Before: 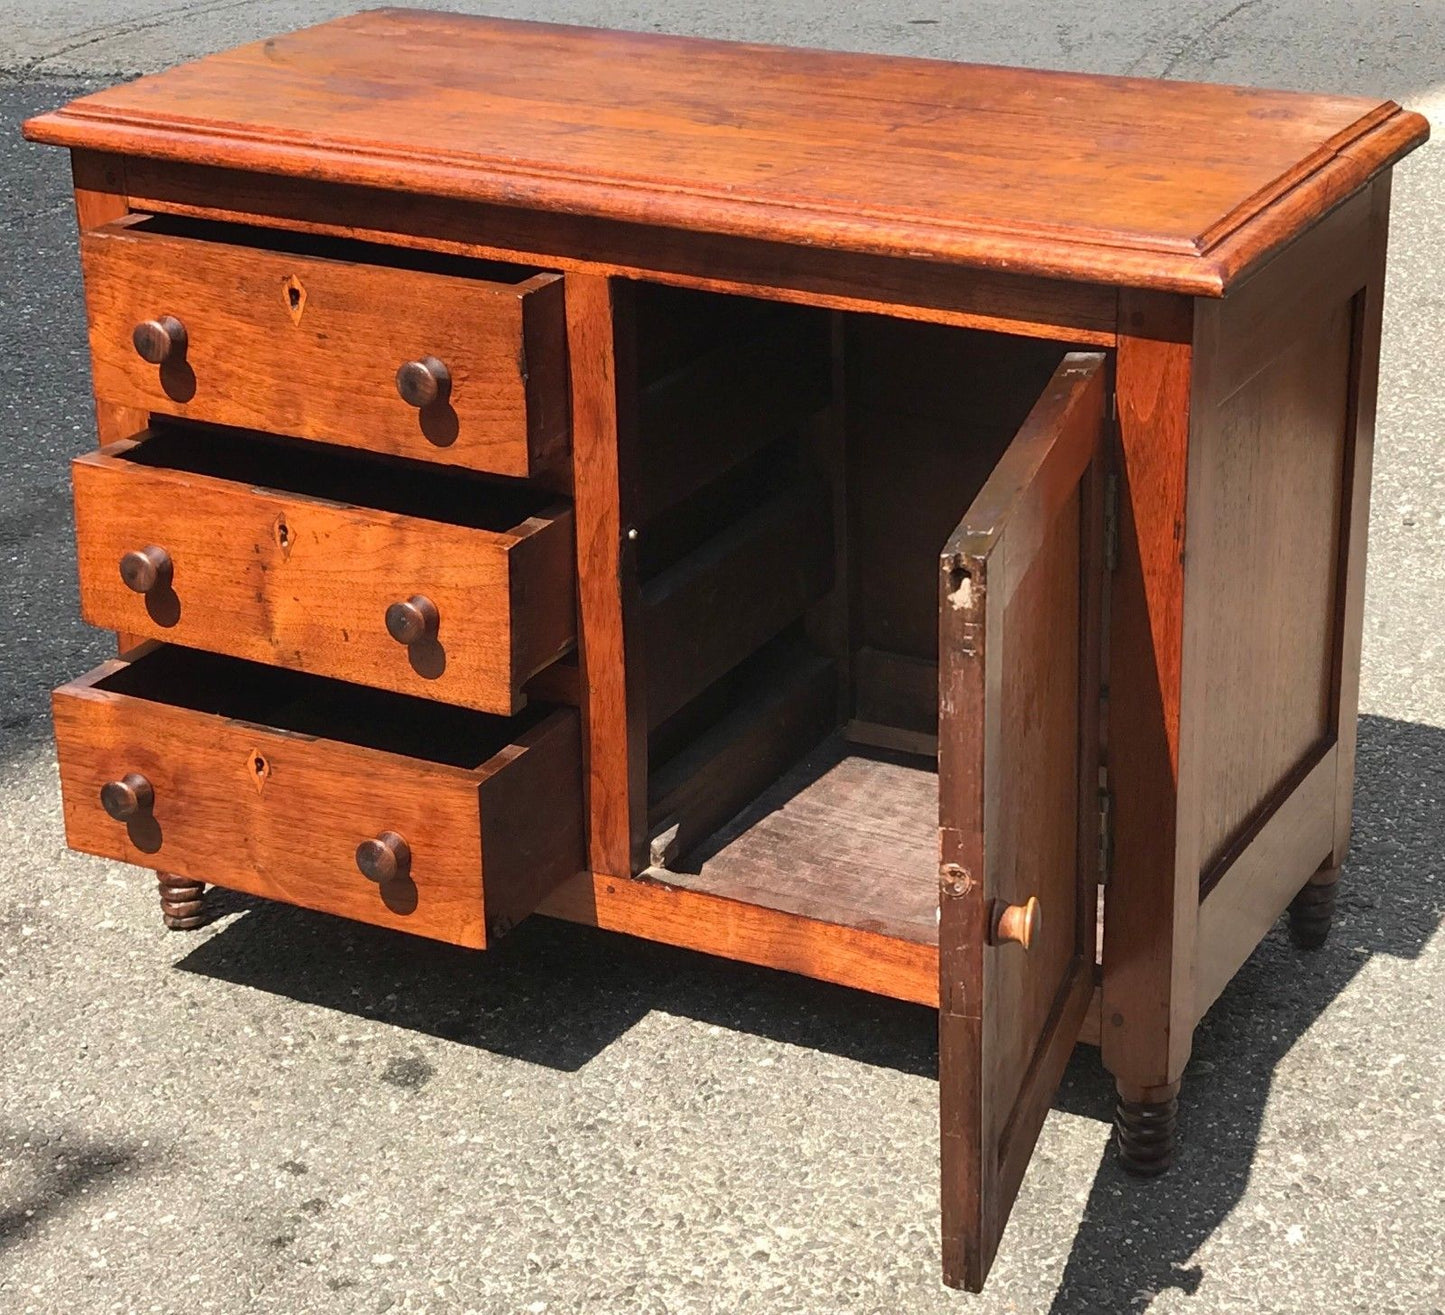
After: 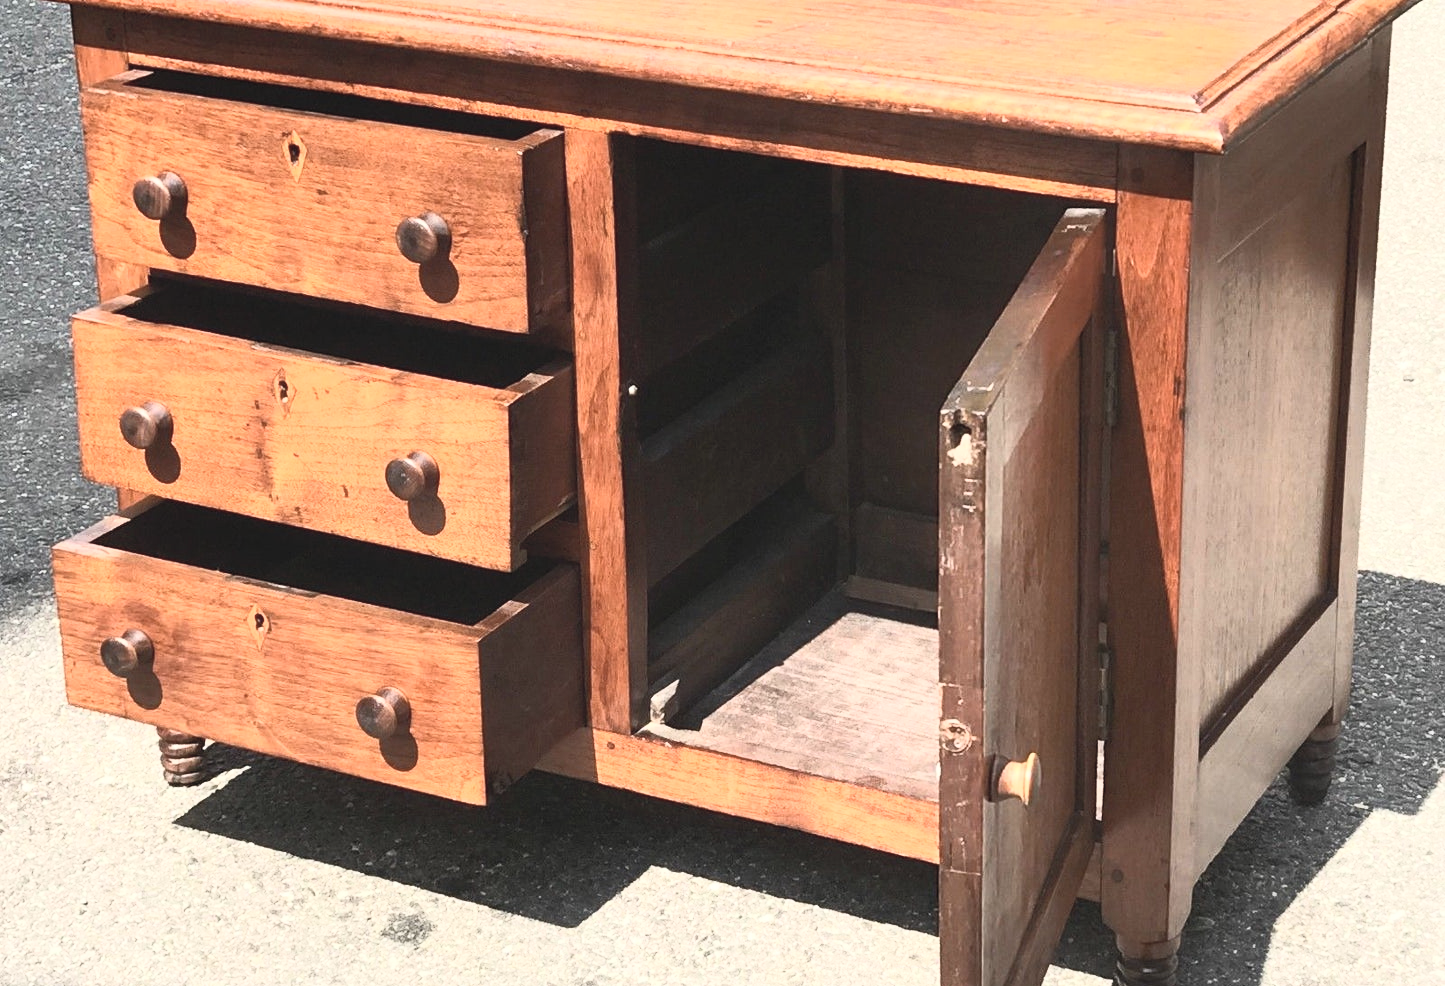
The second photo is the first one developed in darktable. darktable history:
crop: top 11.02%, bottom 13.961%
contrast brightness saturation: contrast 0.445, brightness 0.562, saturation -0.189
